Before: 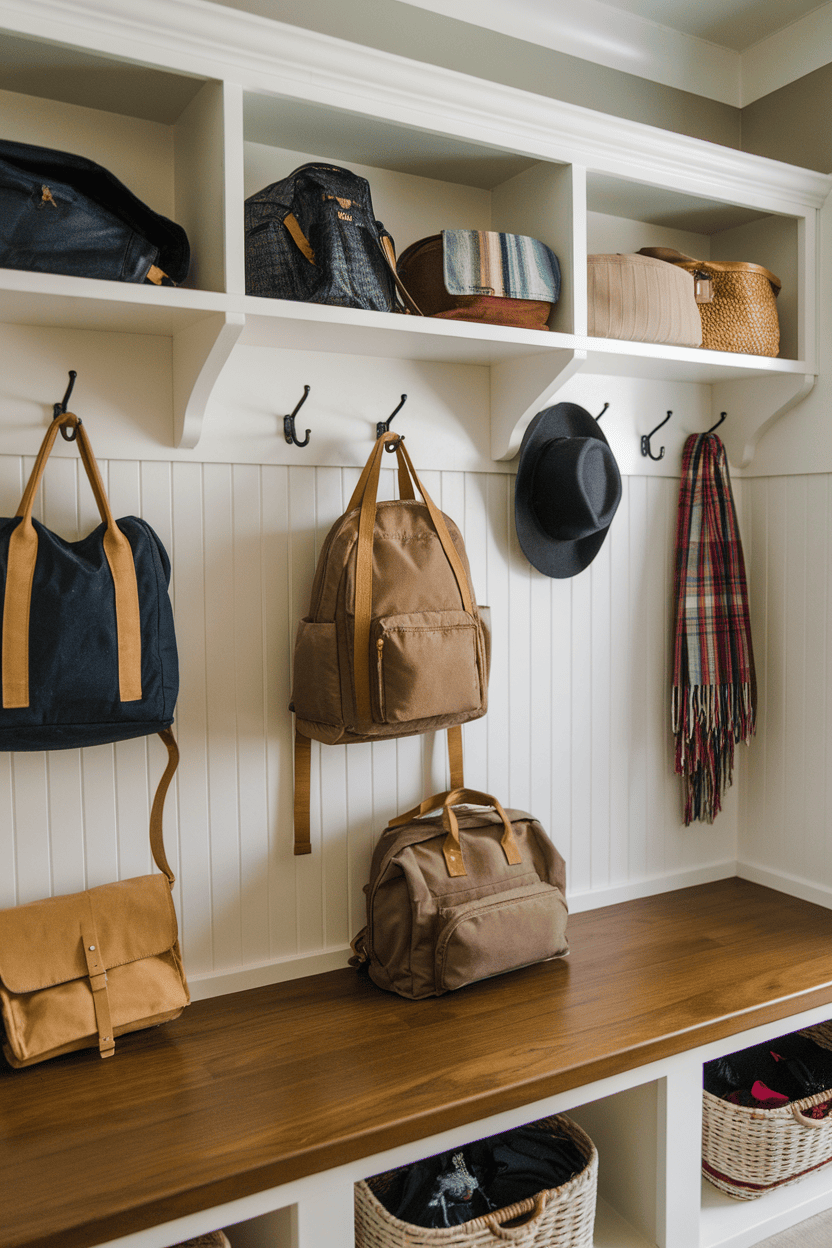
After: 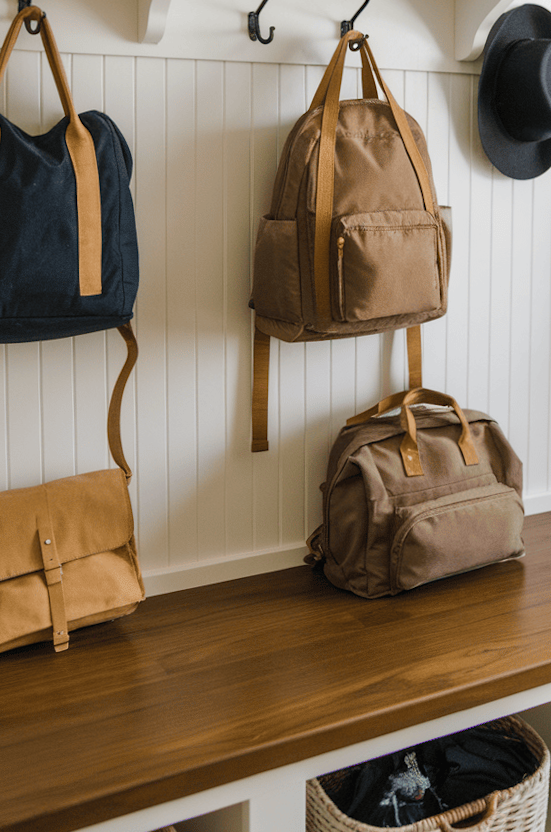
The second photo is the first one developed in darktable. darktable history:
crop and rotate: angle -0.935°, left 3.655%, top 31.703%, right 28.439%
